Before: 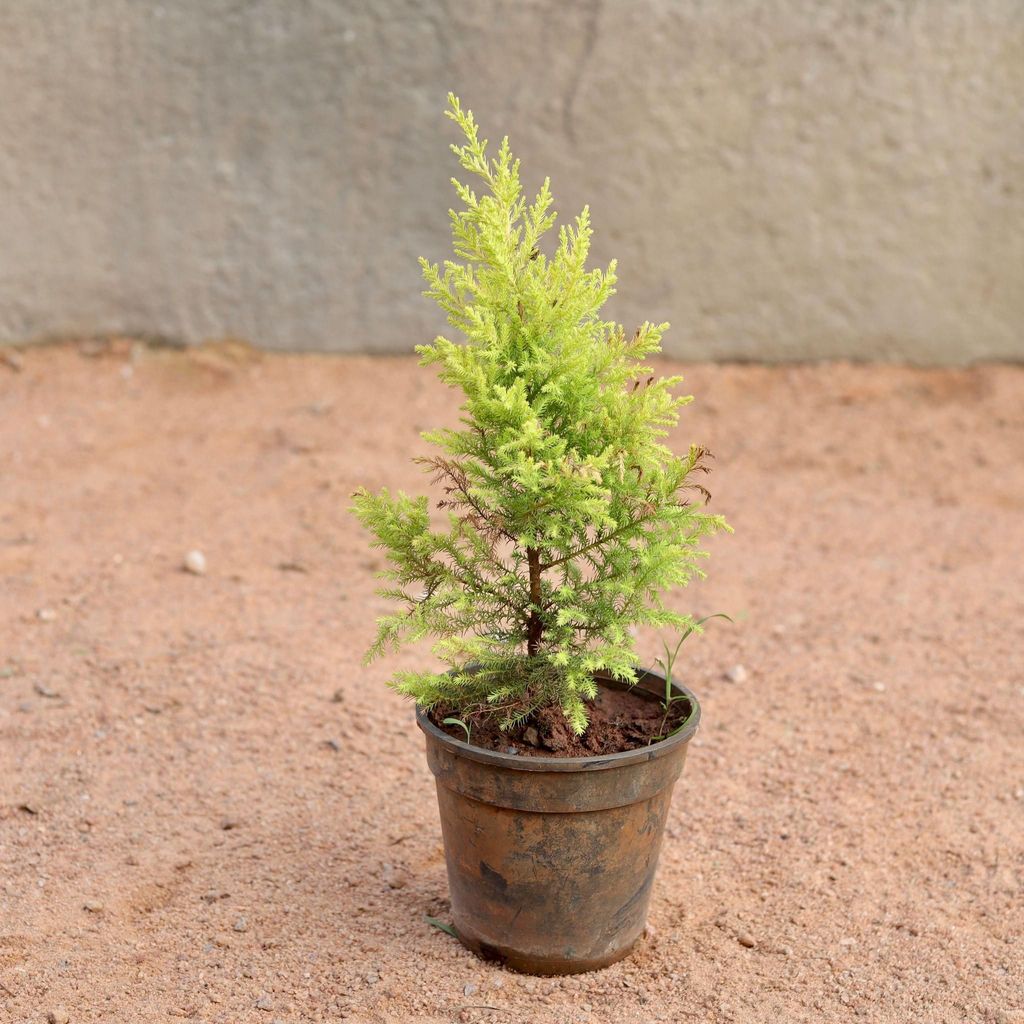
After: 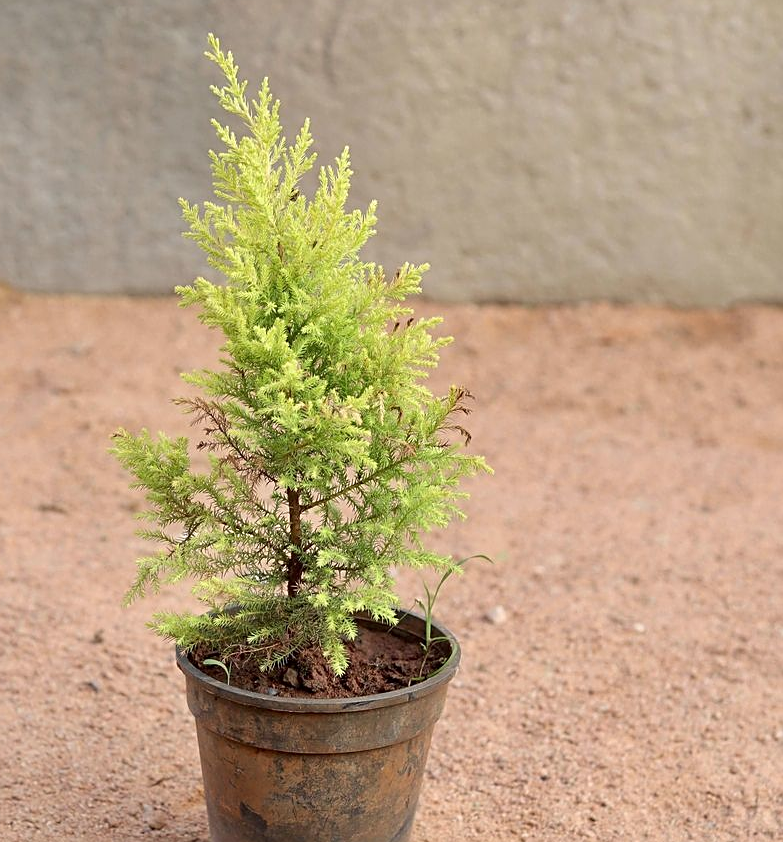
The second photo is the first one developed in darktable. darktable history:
contrast brightness saturation: saturation -0.046
crop: left 23.49%, top 5.849%, bottom 11.87%
sharpen: on, module defaults
